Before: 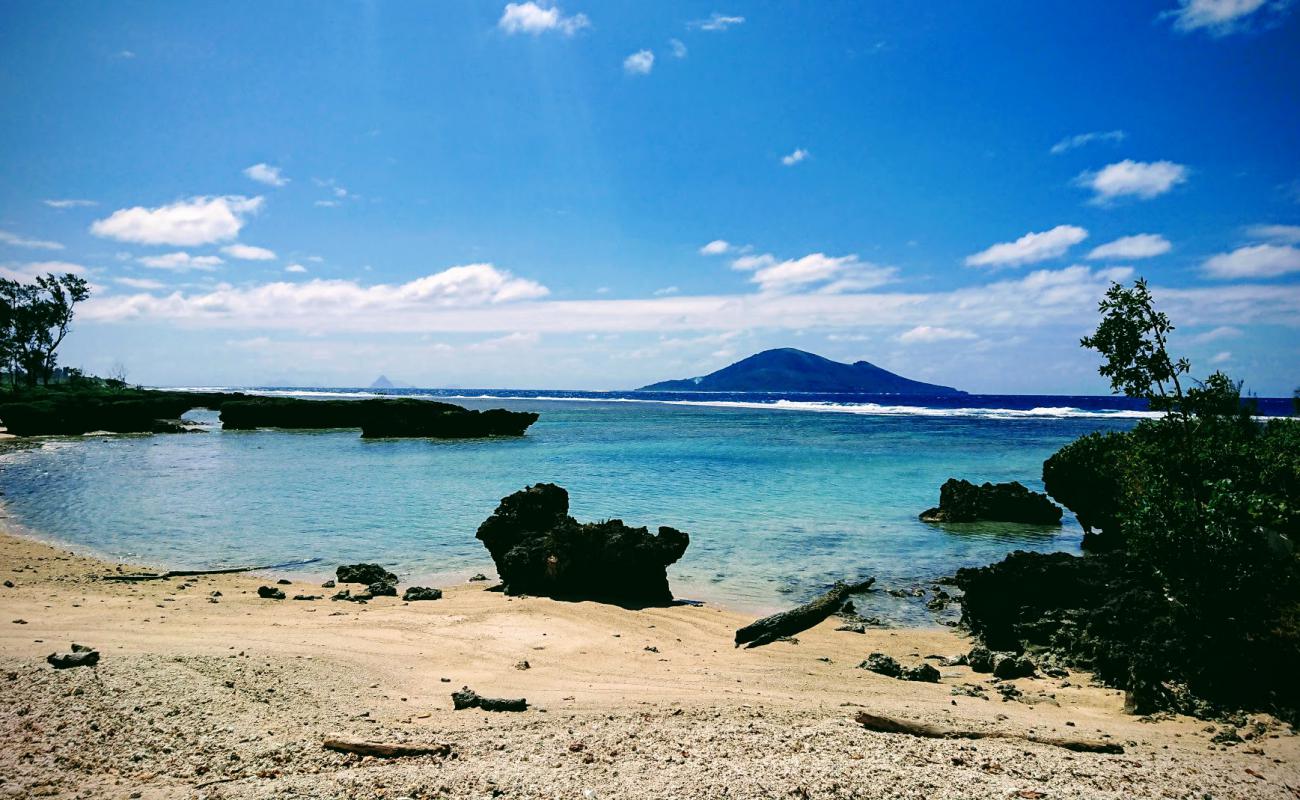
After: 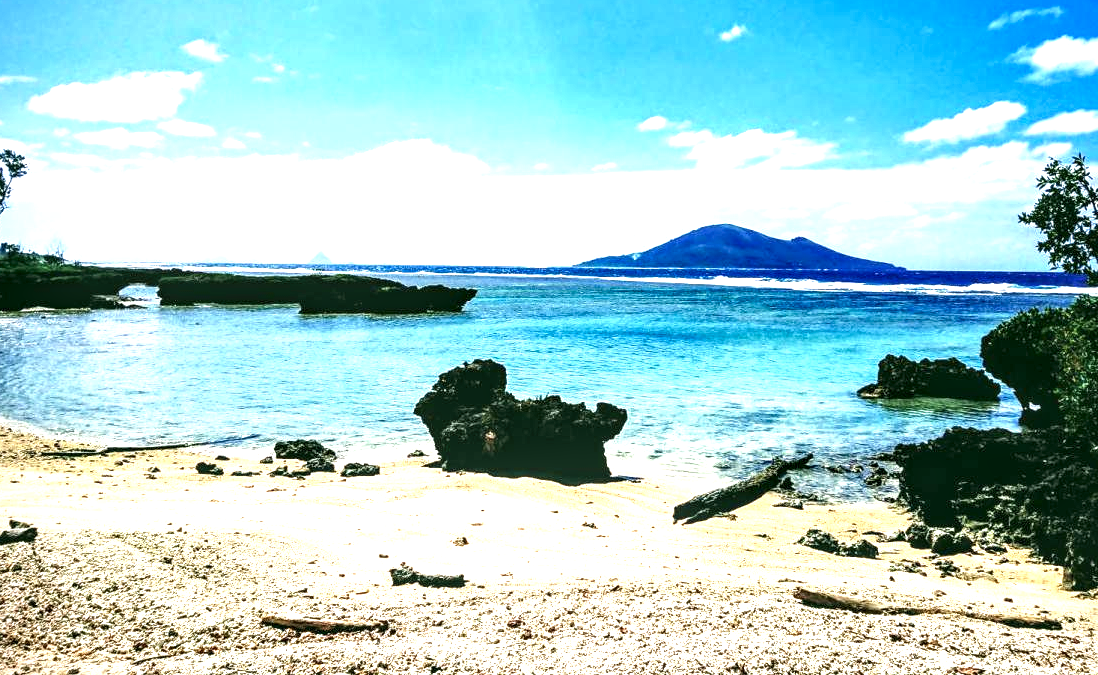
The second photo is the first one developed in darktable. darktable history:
tone equalizer: on, module defaults
crop and rotate: left 4.842%, top 15.51%, right 10.668%
exposure: black level correction 0, exposure 1.3 EV, compensate exposure bias true, compensate highlight preservation false
local contrast: highlights 60%, shadows 60%, detail 160%
